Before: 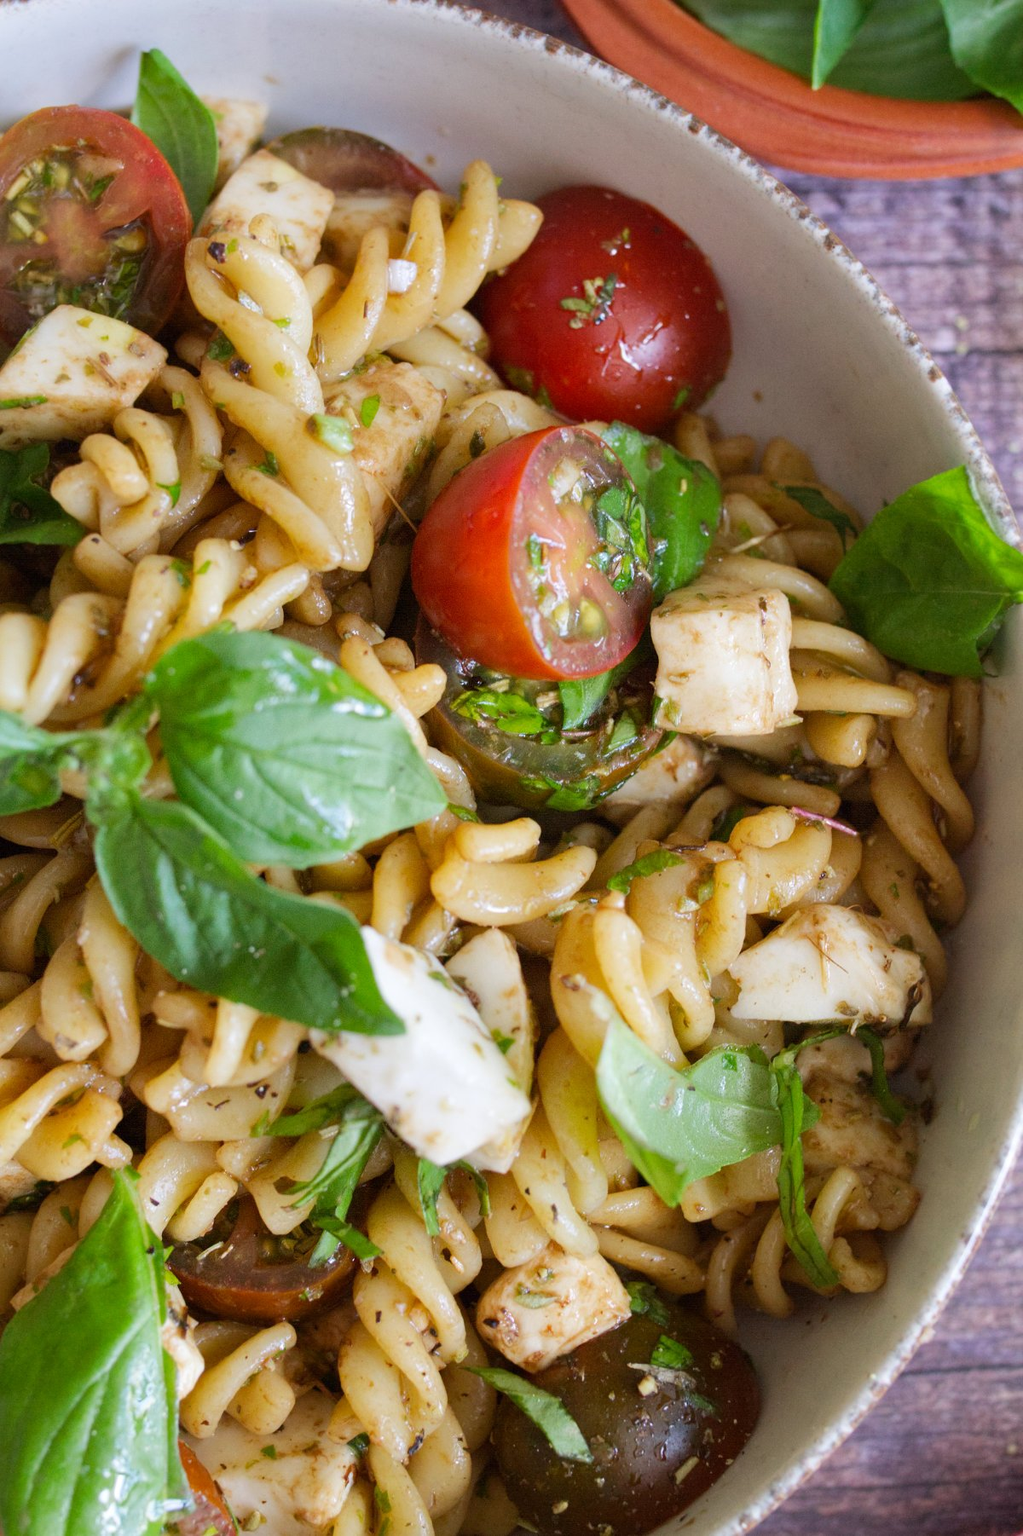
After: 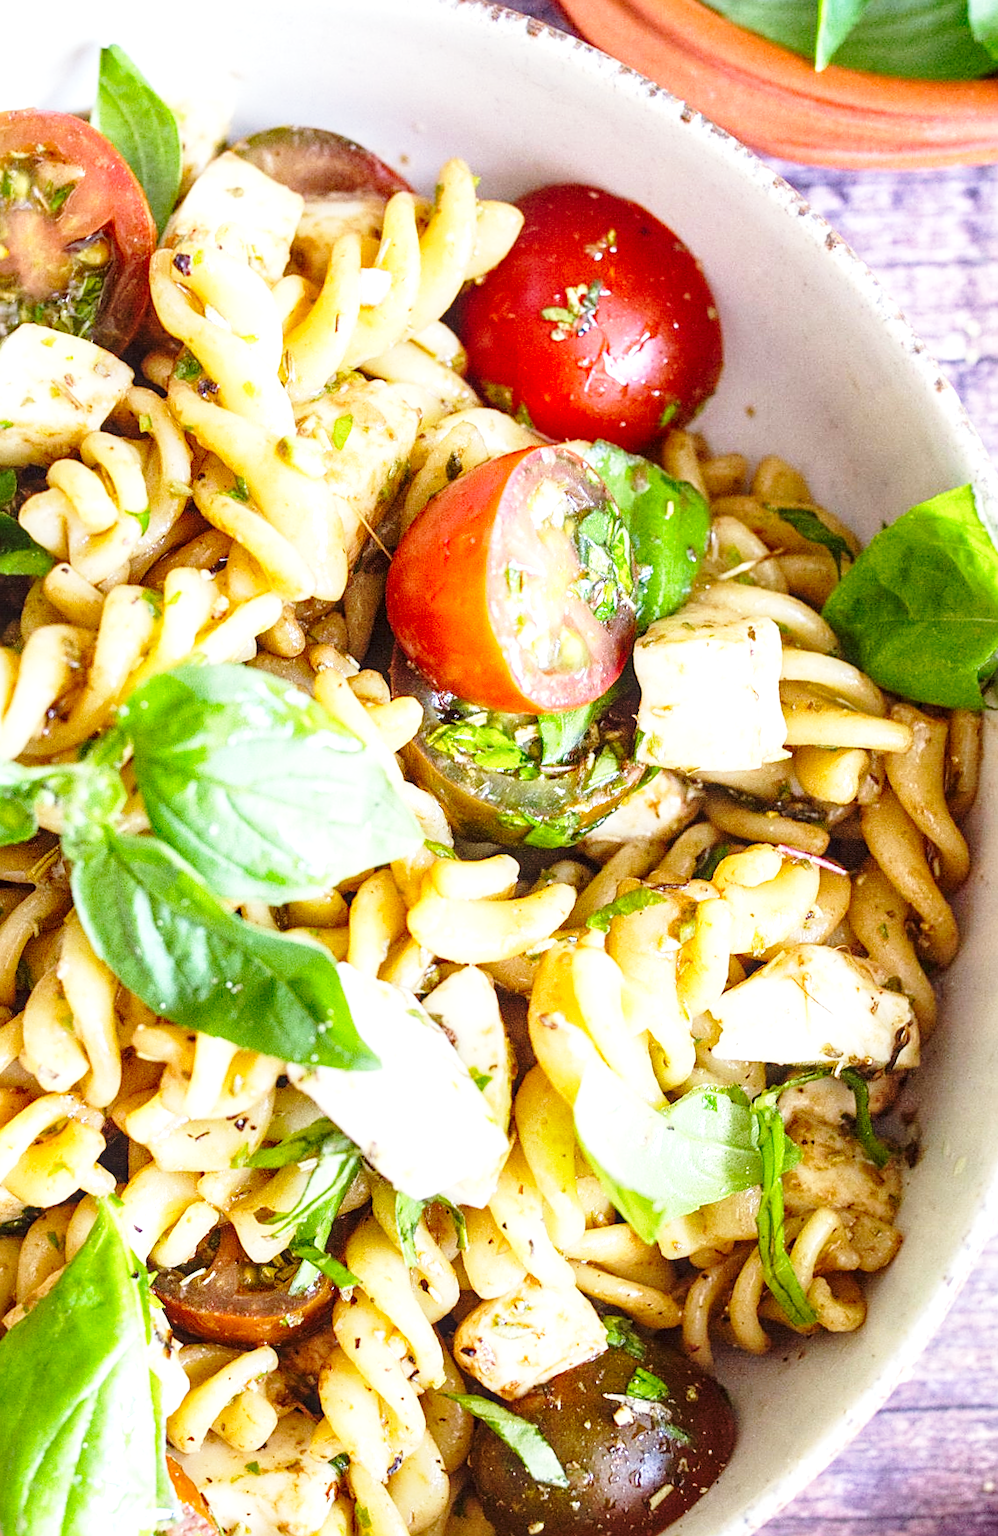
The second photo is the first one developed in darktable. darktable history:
local contrast: on, module defaults
sharpen: on, module defaults
color correction: highlights a* -0.95, highlights b* 4.5, shadows a* 3.55
white balance: red 0.967, blue 1.119, emerald 0.756
base curve: curves: ch0 [(0, 0) (0.028, 0.03) (0.121, 0.232) (0.46, 0.748) (0.859, 0.968) (1, 1)], preserve colors none
exposure: black level correction -0.001, exposure 0.9 EV, compensate exposure bias true, compensate highlight preservation false
rotate and perspective: rotation 0.074°, lens shift (vertical) 0.096, lens shift (horizontal) -0.041, crop left 0.043, crop right 0.952, crop top 0.024, crop bottom 0.979
